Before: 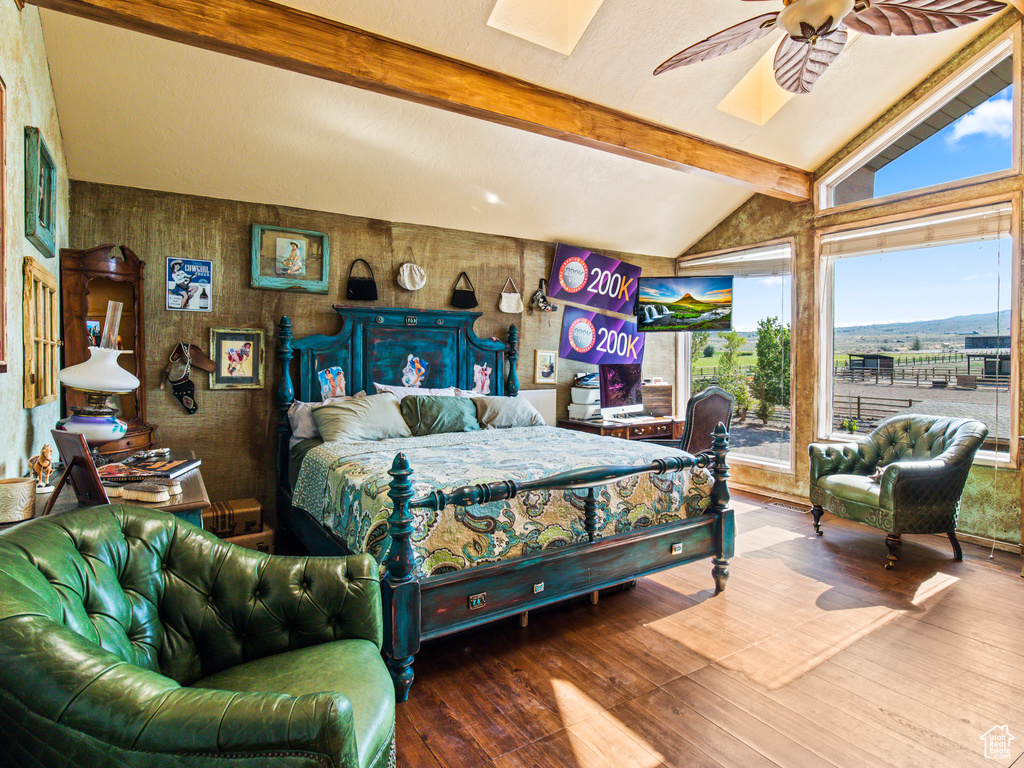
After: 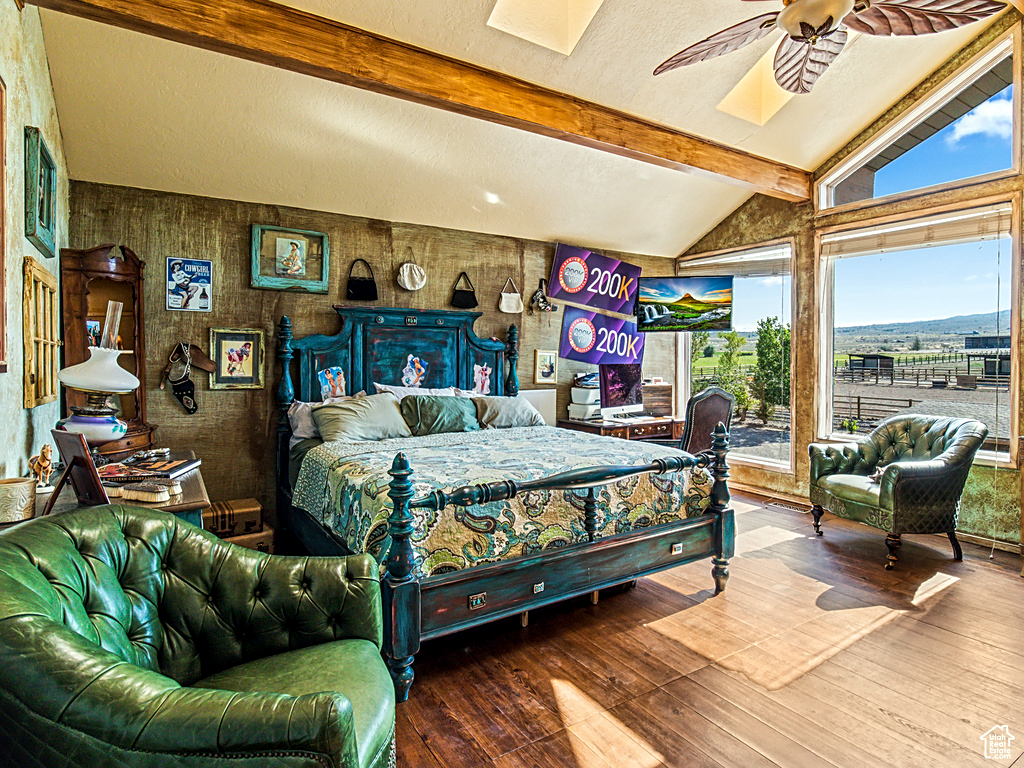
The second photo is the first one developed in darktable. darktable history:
local contrast: on, module defaults
base curve: curves: ch0 [(0, 0) (0.303, 0.277) (1, 1)], preserve colors none
sharpen: amount 0.491
color correction: highlights a* -2.57, highlights b* 2.56
